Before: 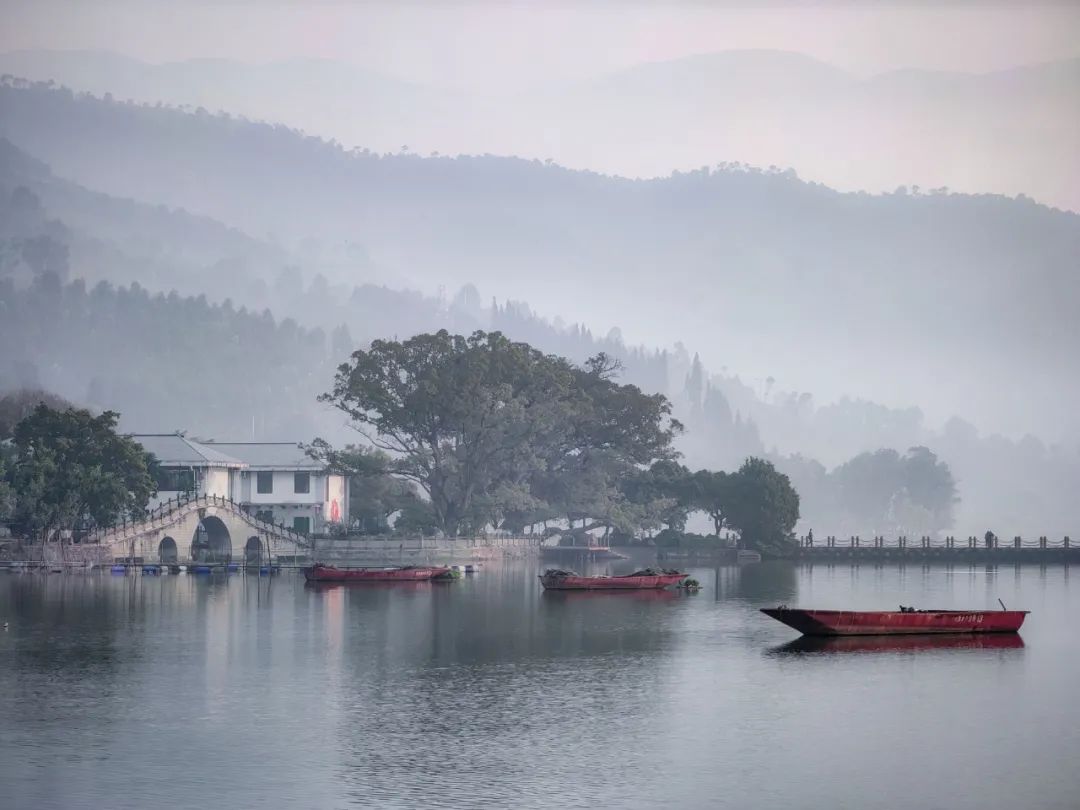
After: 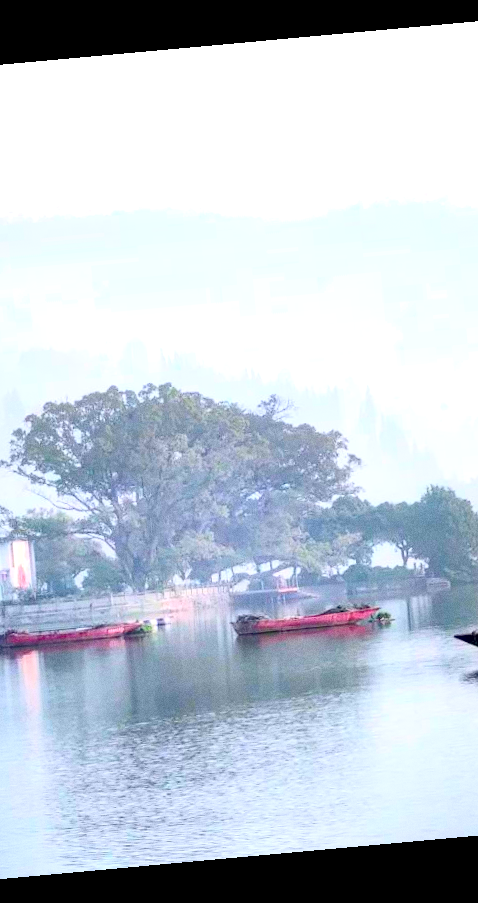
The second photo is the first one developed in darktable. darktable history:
grain: coarseness 0.47 ISO
crop: left 31.229%, right 27.105%
rotate and perspective: rotation -5.2°, automatic cropping off
contrast brightness saturation: contrast 0.2, brightness 0.2, saturation 0.8
exposure: black level correction 0.008, exposure 0.979 EV, compensate highlight preservation false
